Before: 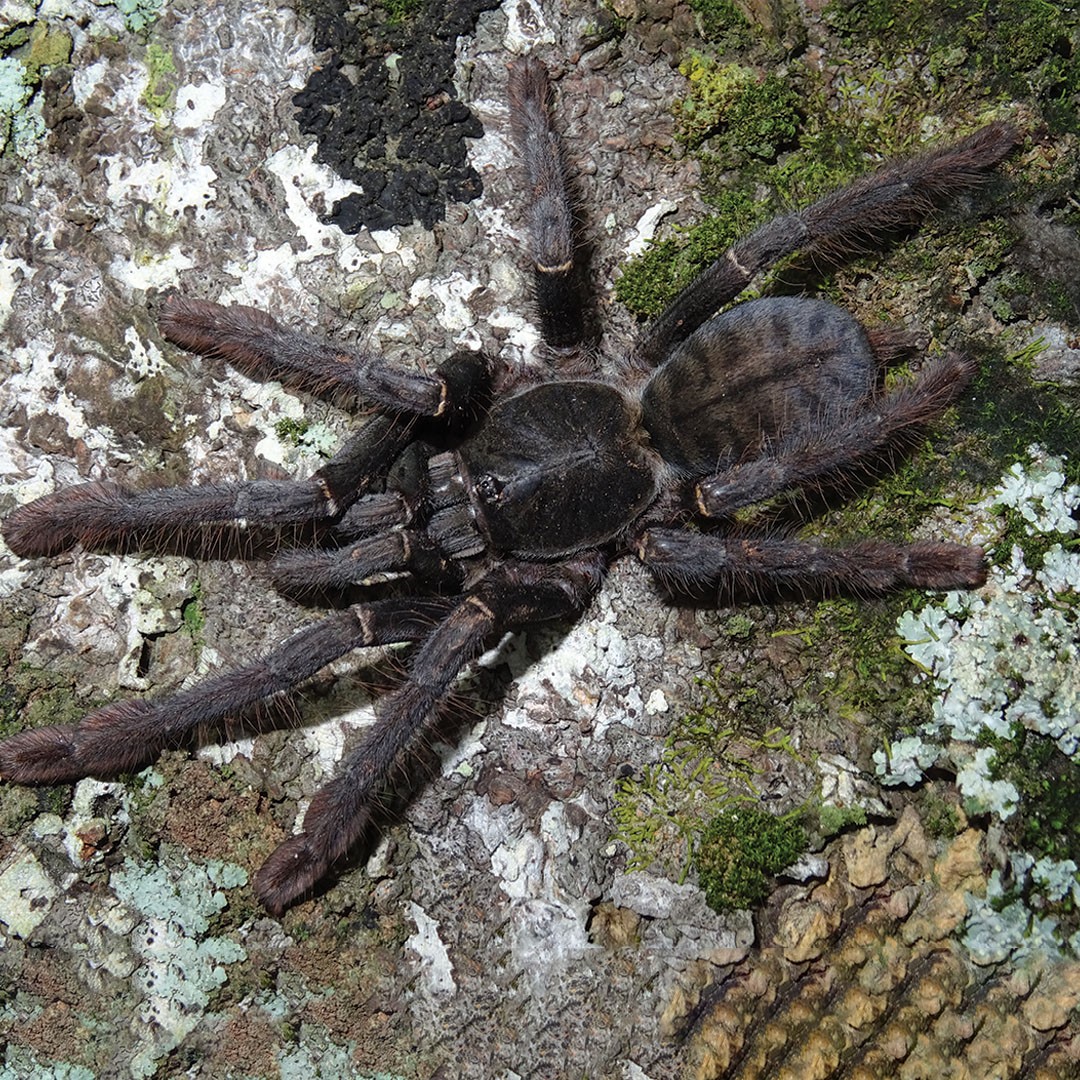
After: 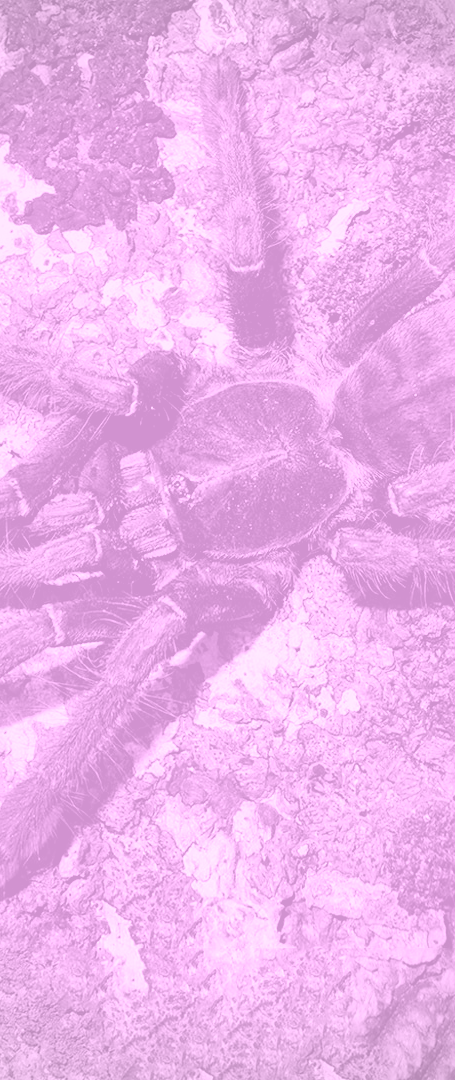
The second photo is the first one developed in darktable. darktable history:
local contrast: mode bilateral grid, contrast 25, coarseness 60, detail 151%, midtone range 0.2
colorize: hue 331.2°, saturation 75%, source mix 30.28%, lightness 70.52%, version 1
vignetting: fall-off radius 60.92%
shadows and highlights: soften with gaussian
crop: left 28.583%, right 29.231%
